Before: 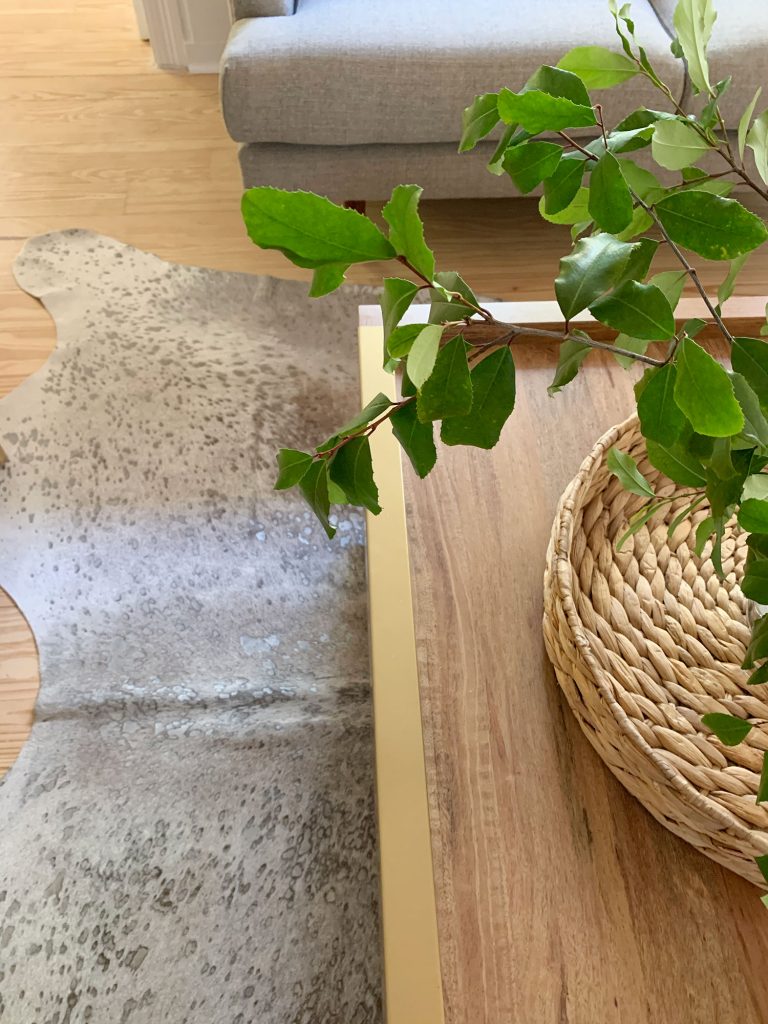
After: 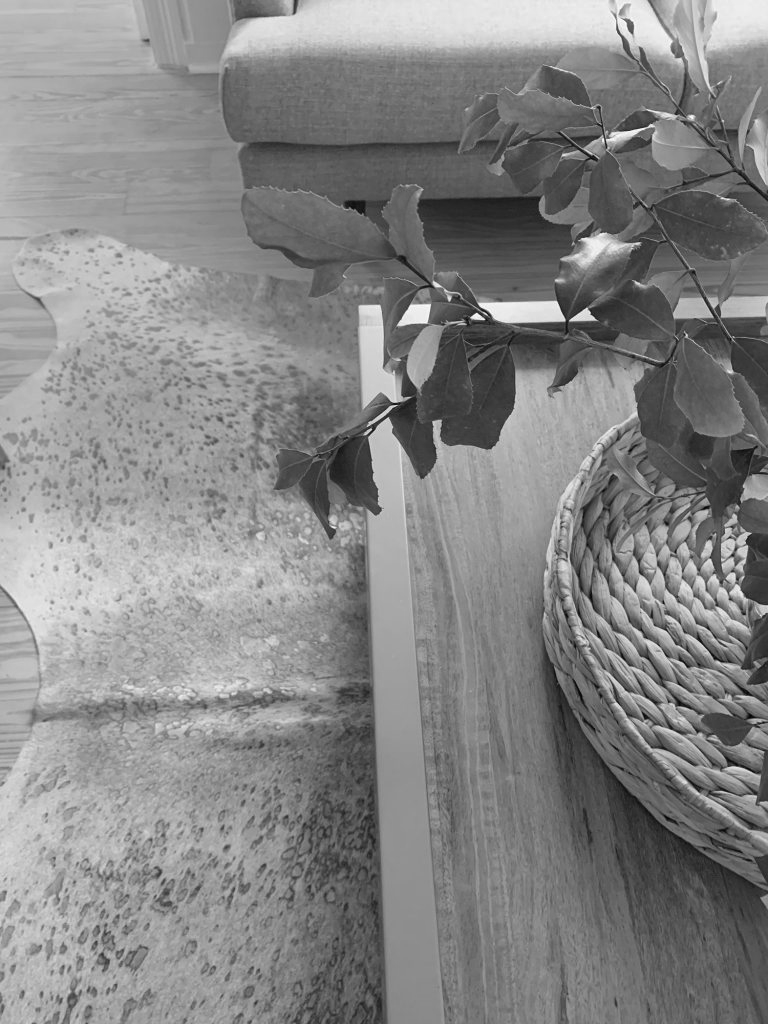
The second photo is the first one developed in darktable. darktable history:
color zones: curves: ch0 [(0.004, 0.388) (0.125, 0.392) (0.25, 0.404) (0.375, 0.5) (0.5, 0.5) (0.625, 0.5) (0.75, 0.5) (0.875, 0.5)]; ch1 [(0, 0.5) (0.125, 0.5) (0.25, 0.5) (0.375, 0.124) (0.524, 0.124) (0.645, 0.128) (0.789, 0.132) (0.914, 0.096) (0.998, 0.068)]
color contrast: green-magenta contrast 0.8, blue-yellow contrast 1.1, unbound 0
local contrast: mode bilateral grid, contrast 15, coarseness 36, detail 105%, midtone range 0.2
monochrome: on, module defaults
